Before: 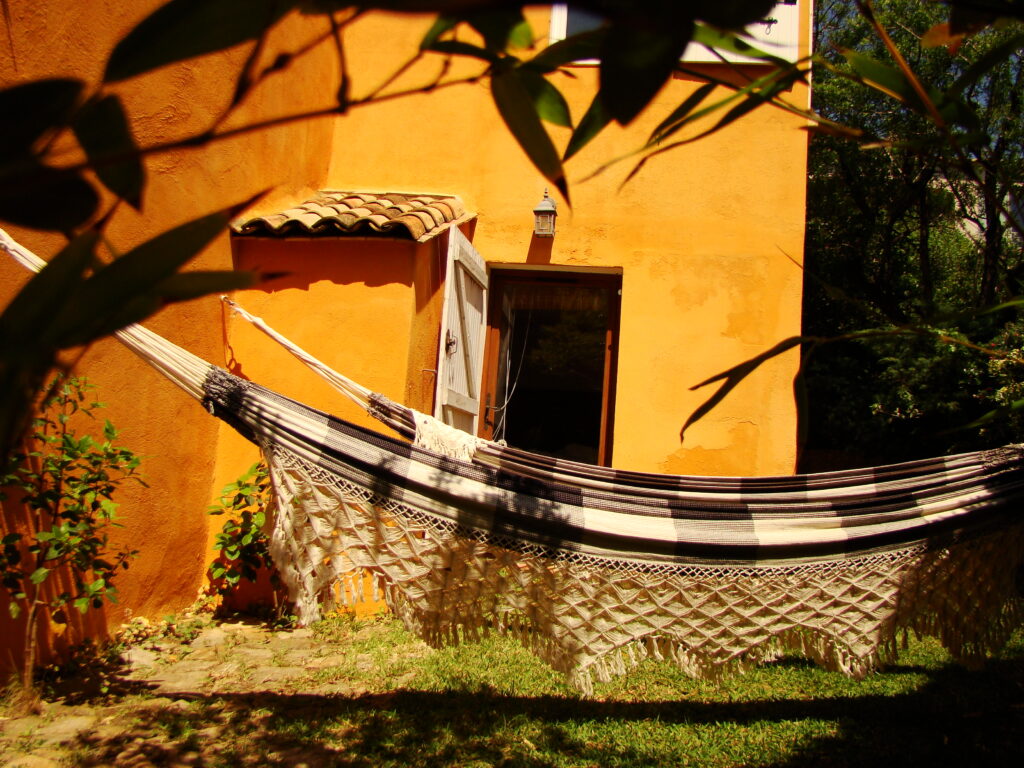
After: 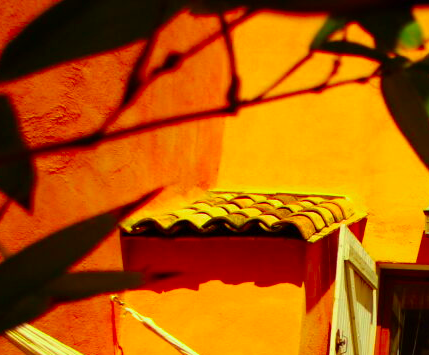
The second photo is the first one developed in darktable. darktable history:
crop and rotate: left 10.817%, top 0.062%, right 47.194%, bottom 53.626%
color correction: highlights a* -10.77, highlights b* 9.8, saturation 1.72
